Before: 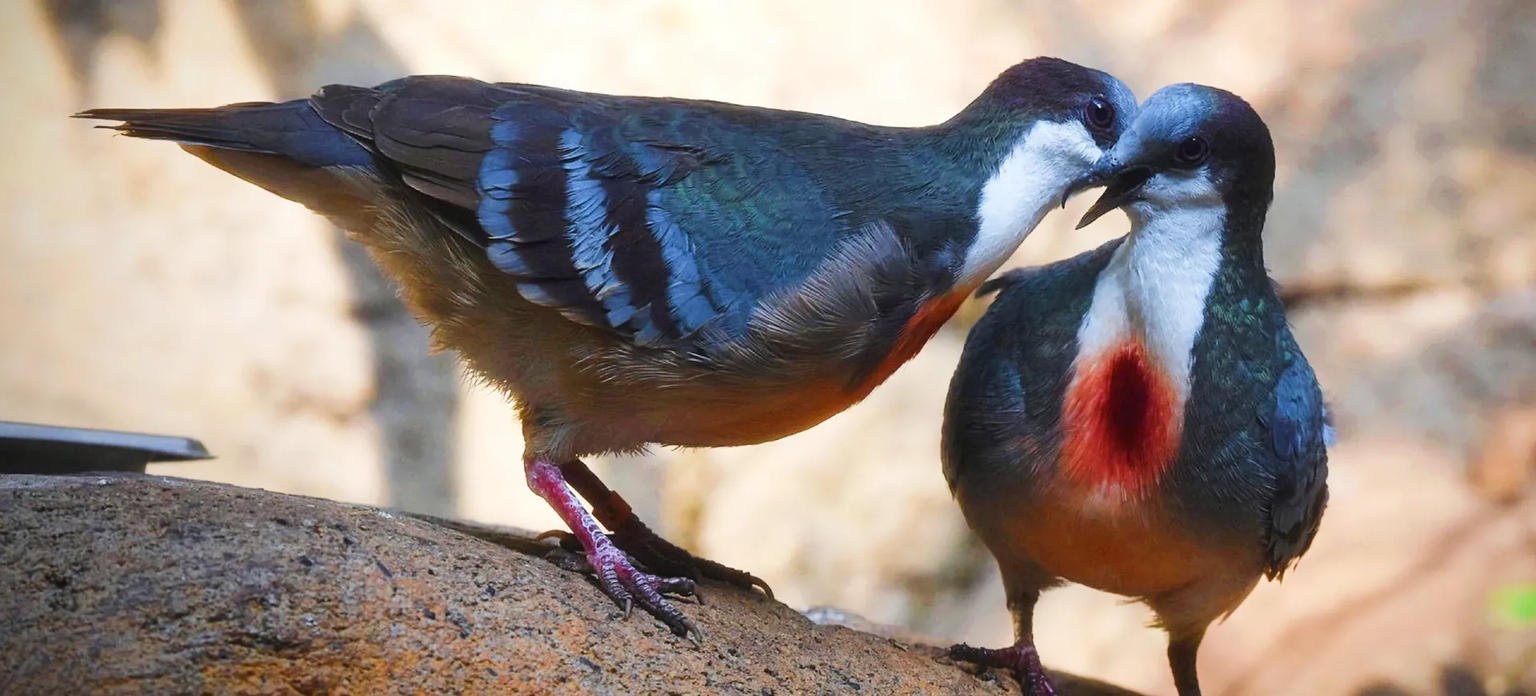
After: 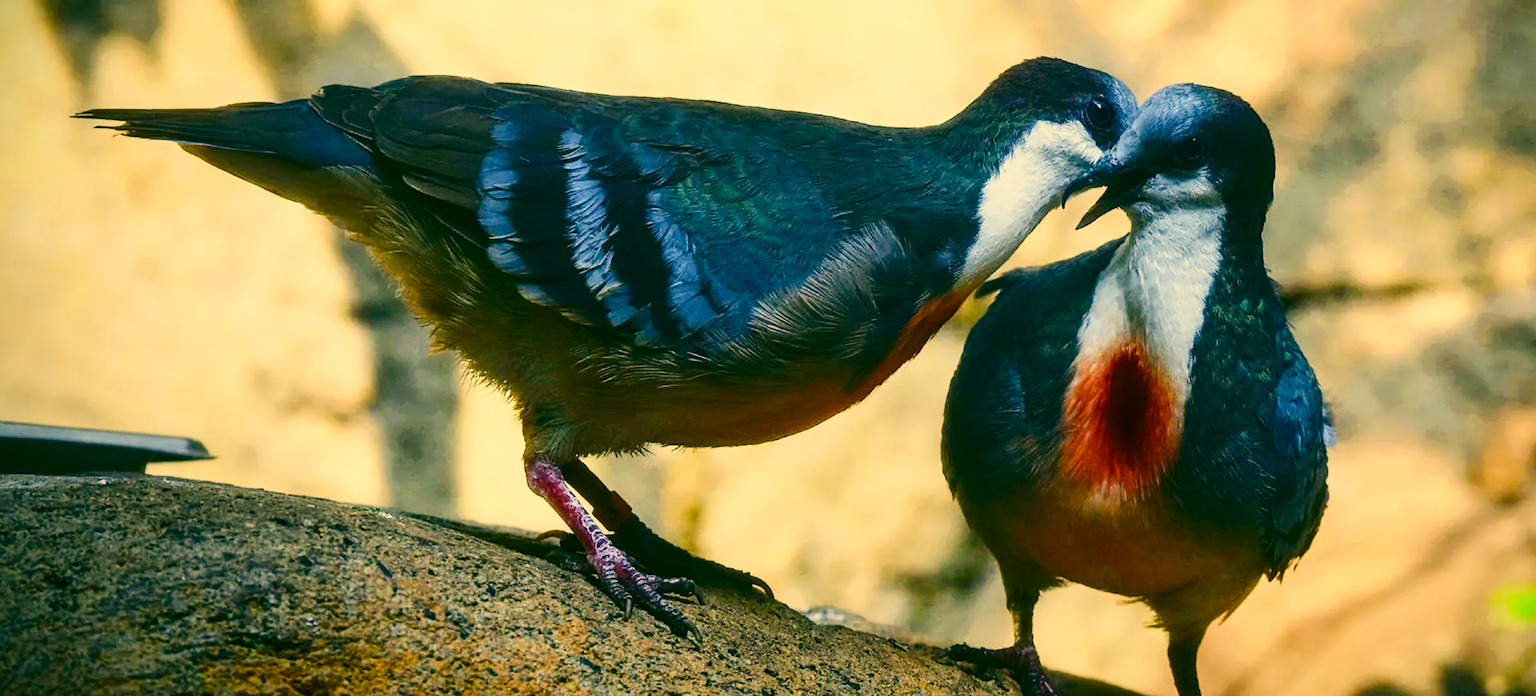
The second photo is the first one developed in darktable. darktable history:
local contrast: on, module defaults
color correction: highlights a* 5.61, highlights b* 33.35, shadows a* -25.13, shadows b* 3.7
contrast brightness saturation: contrast 0.209, brightness -0.114, saturation 0.206
